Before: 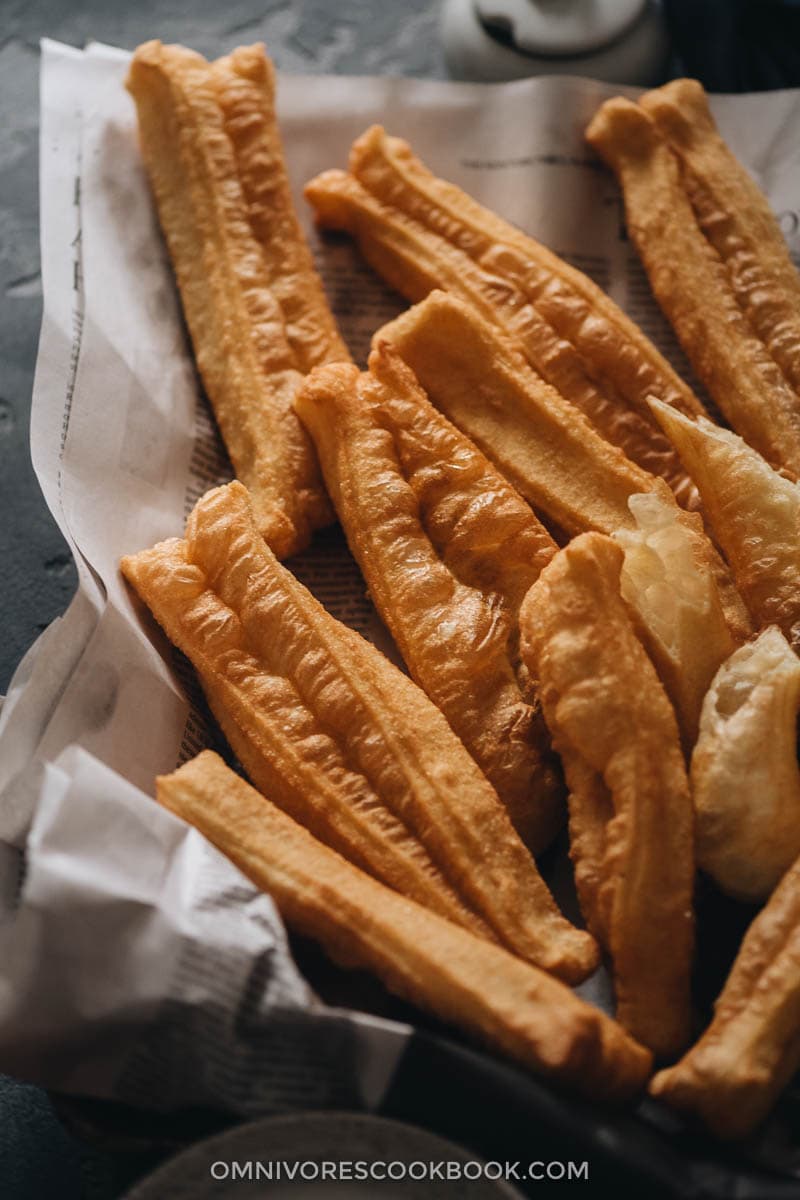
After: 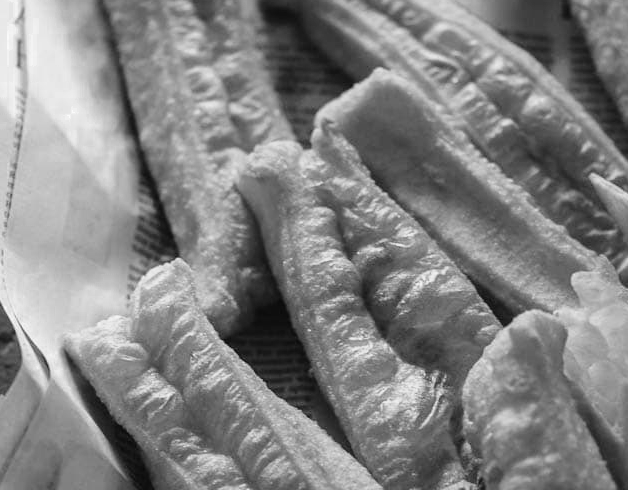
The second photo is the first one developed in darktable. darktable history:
color zones: curves: ch0 [(0, 0.613) (0.01, 0.613) (0.245, 0.448) (0.498, 0.529) (0.642, 0.665) (0.879, 0.777) (0.99, 0.613)]; ch1 [(0, 0) (0.143, 0) (0.286, 0) (0.429, 0) (0.571, 0) (0.714, 0) (0.857, 0)]
crop: left 7.159%, top 18.512%, right 14.341%, bottom 40.597%
tone curve: curves: ch0 [(0, 0) (0.091, 0.077) (0.389, 0.458) (0.745, 0.82) (0.844, 0.908) (0.909, 0.942) (1, 0.973)]; ch1 [(0, 0) (0.437, 0.404) (0.5, 0.5) (0.529, 0.556) (0.58, 0.603) (0.616, 0.649) (1, 1)]; ch2 [(0, 0) (0.442, 0.415) (0.5, 0.5) (0.535, 0.557) (0.585, 0.62) (1, 1)], color space Lab, independent channels, preserve colors none
color balance rgb: perceptual saturation grading › global saturation 20%, perceptual saturation grading › highlights -24.77%, perceptual saturation grading › shadows 50.148%, perceptual brilliance grading › global brilliance 2.933%
